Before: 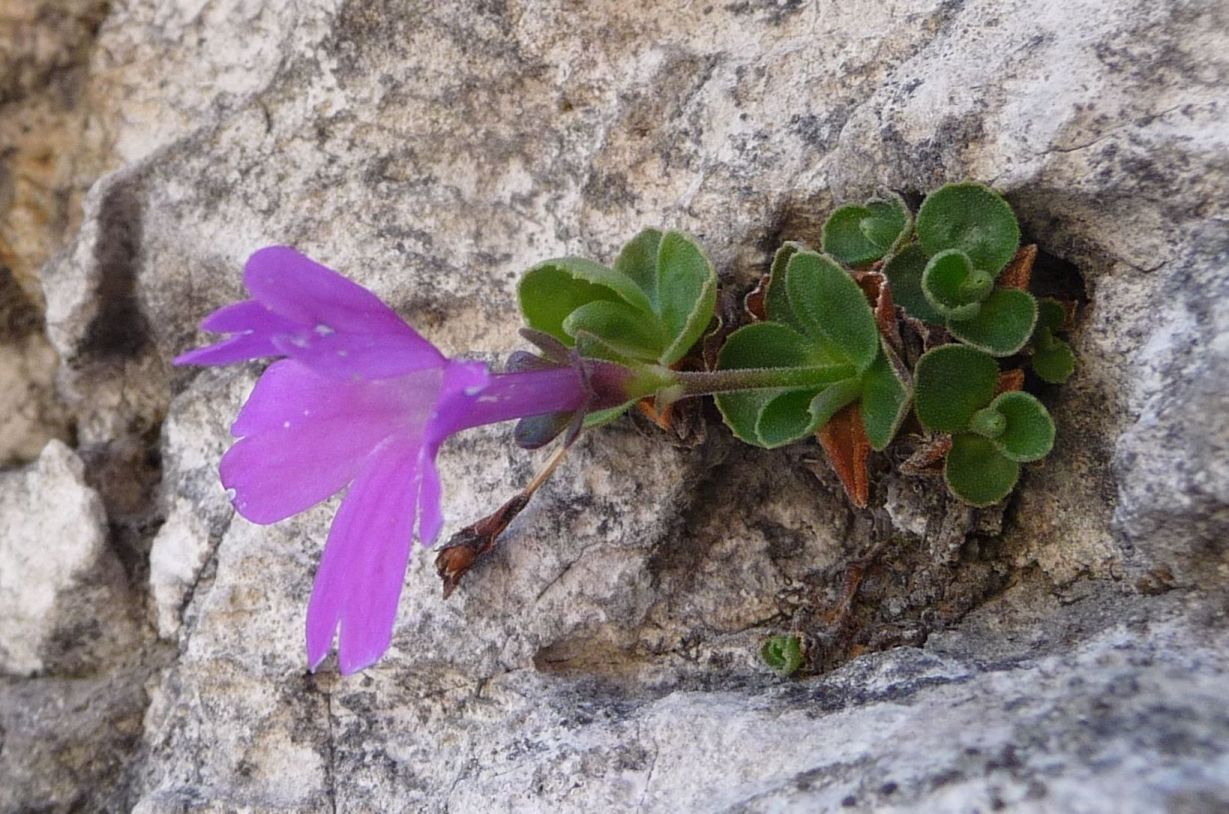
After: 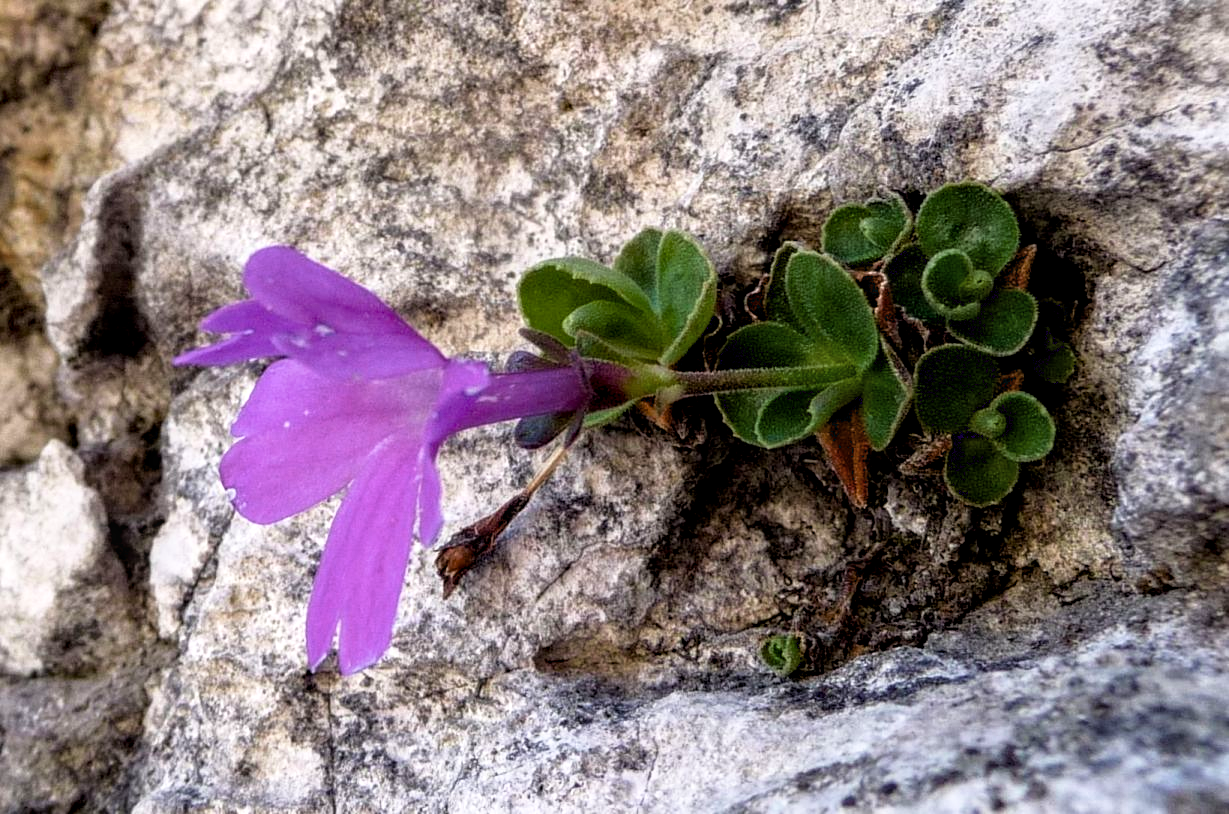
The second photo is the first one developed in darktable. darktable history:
velvia: on, module defaults
filmic rgb: black relative exposure -9.12 EV, white relative exposure 2.3 EV, hardness 7.42
local contrast: on, module defaults
exposure: black level correction 0.017, exposure -0.005 EV, compensate highlight preservation false
